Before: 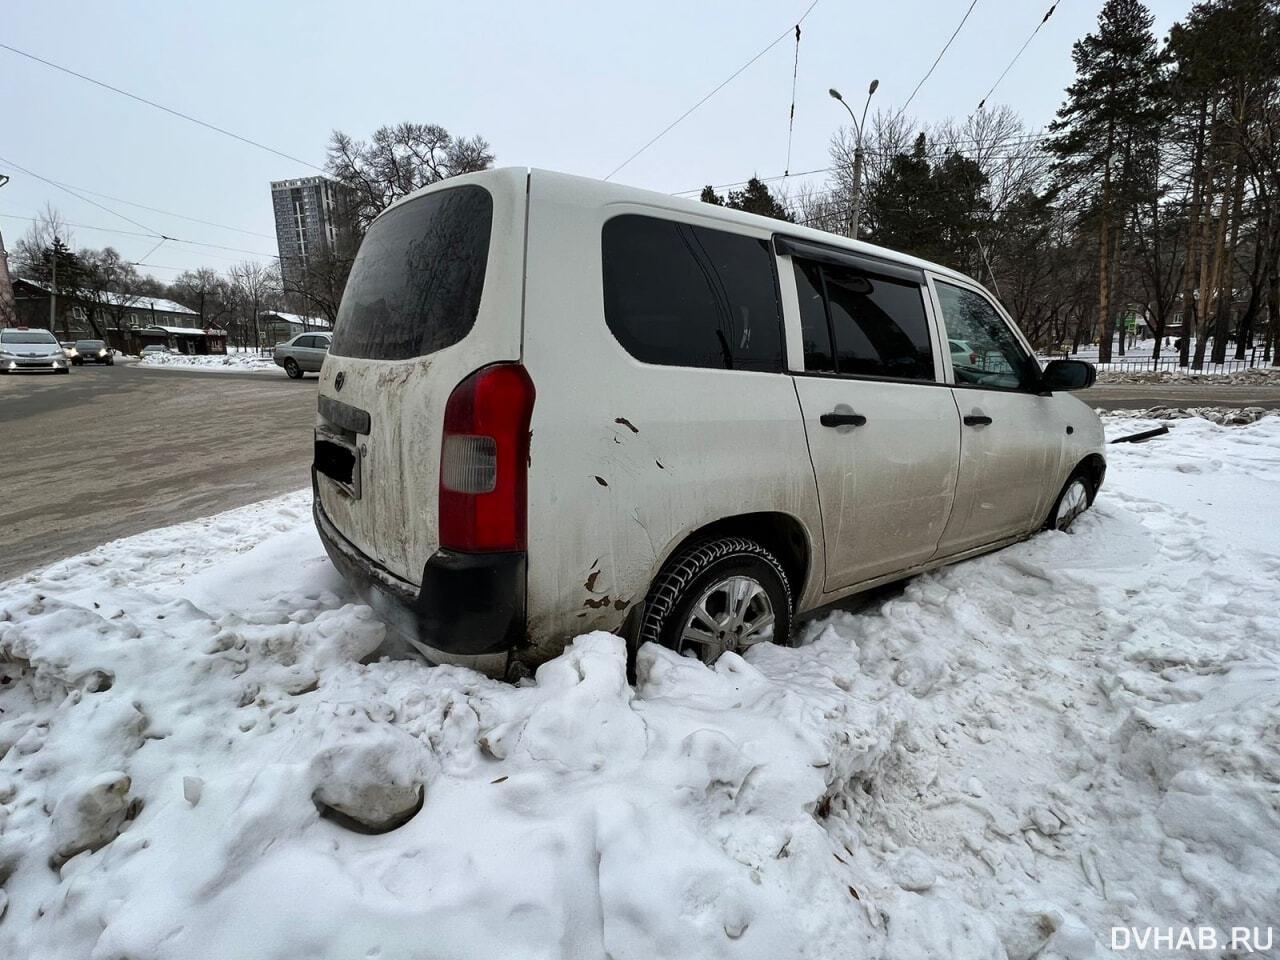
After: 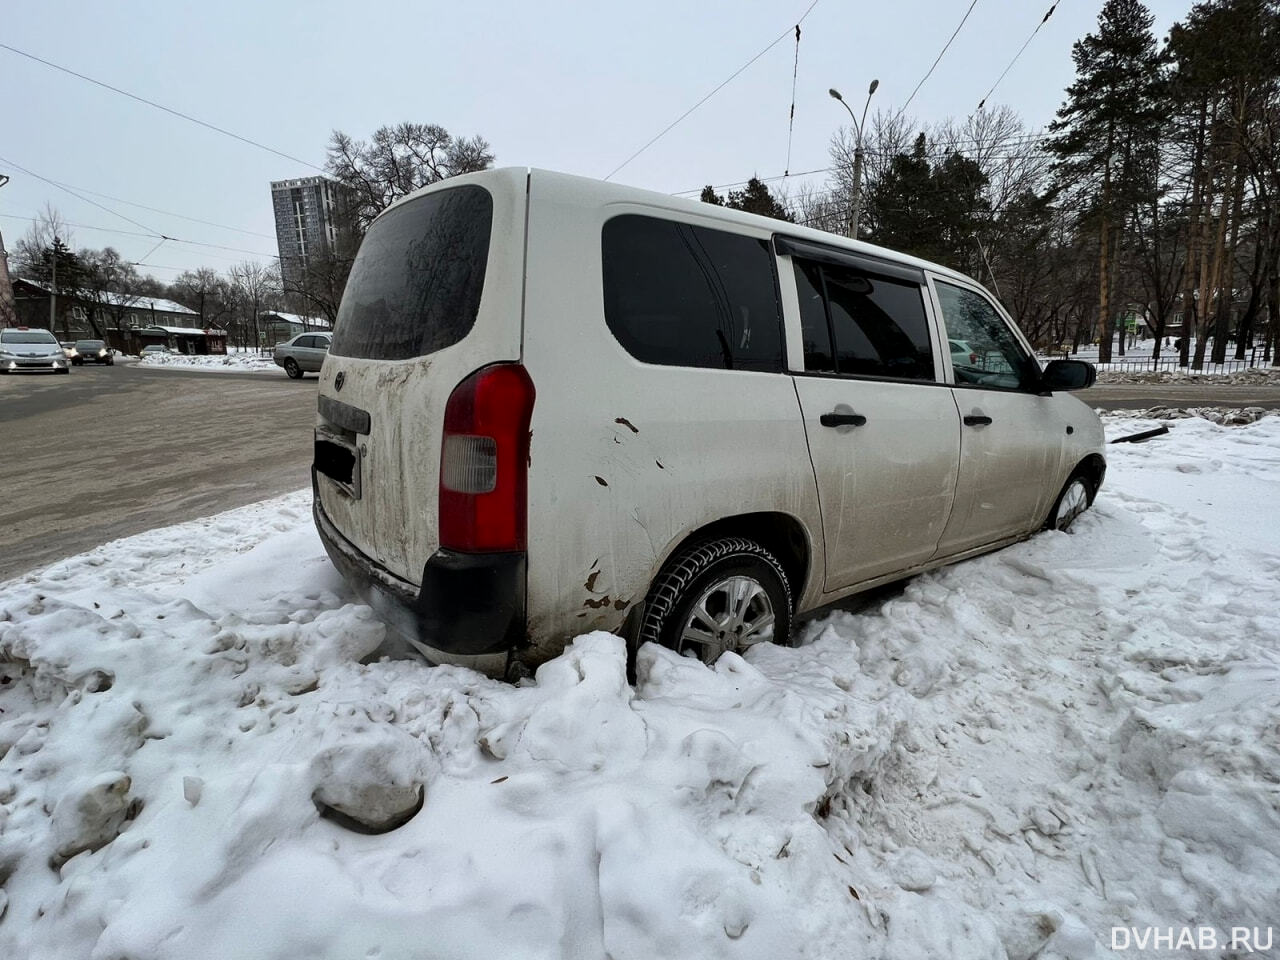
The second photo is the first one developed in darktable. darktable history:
exposure: black level correction 0.001, exposure -0.125 EV, compensate highlight preservation false
